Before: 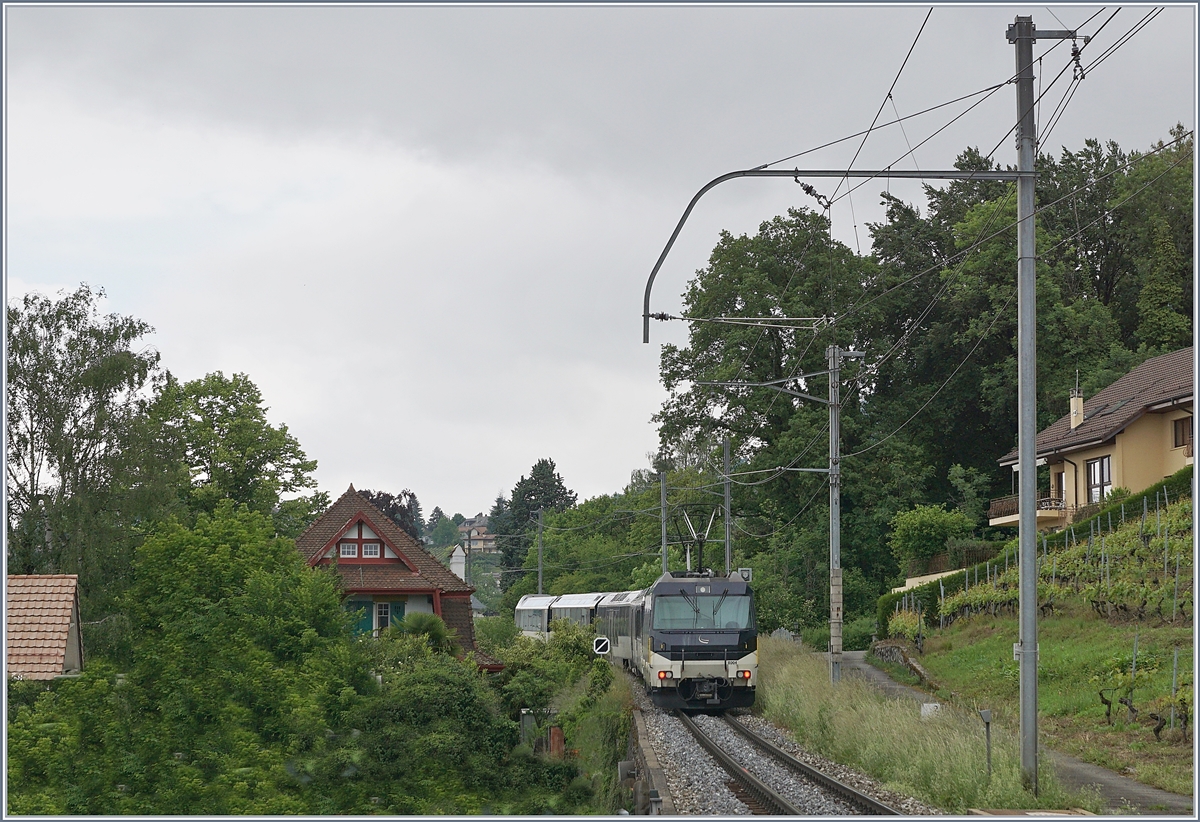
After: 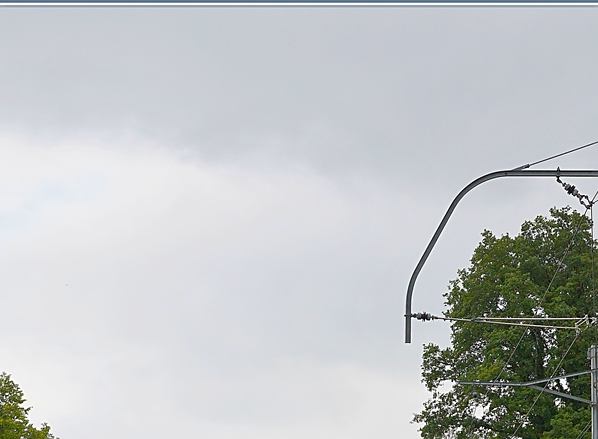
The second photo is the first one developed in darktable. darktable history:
color balance rgb: perceptual saturation grading › global saturation 19.351%, global vibrance 15.133%
sharpen: amount 0.207
color zones: curves: ch1 [(0.24, 0.629) (0.75, 0.5)]; ch2 [(0.255, 0.454) (0.745, 0.491)], mix 33.98%
crop: left 19.866%, right 30.238%, bottom 46.484%
